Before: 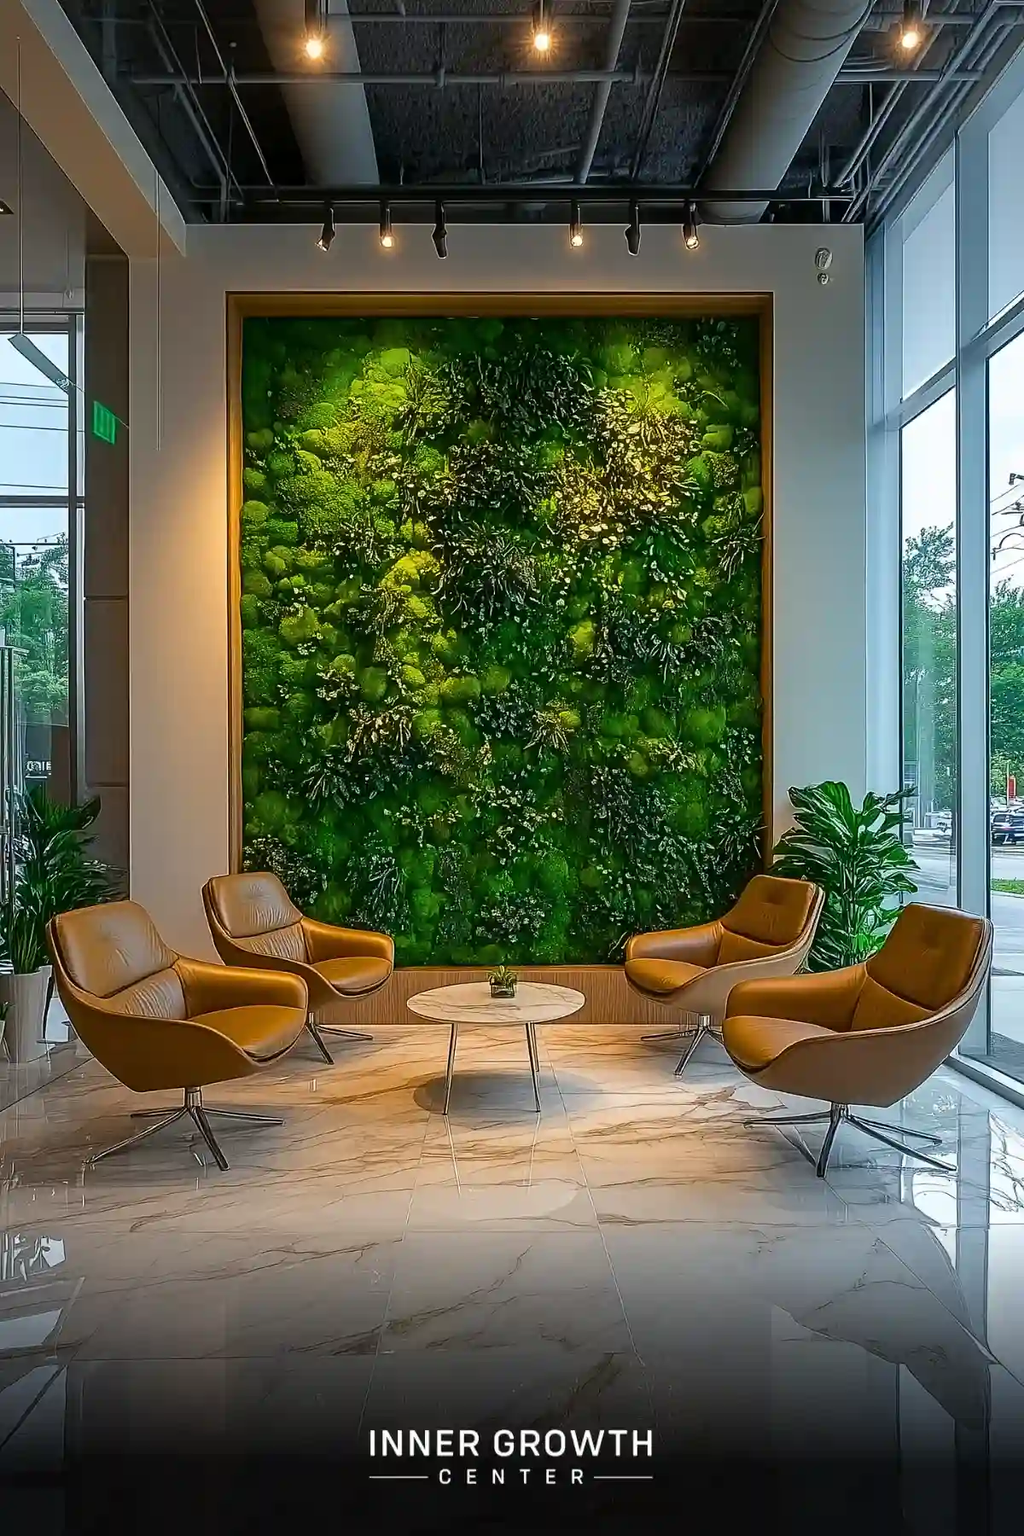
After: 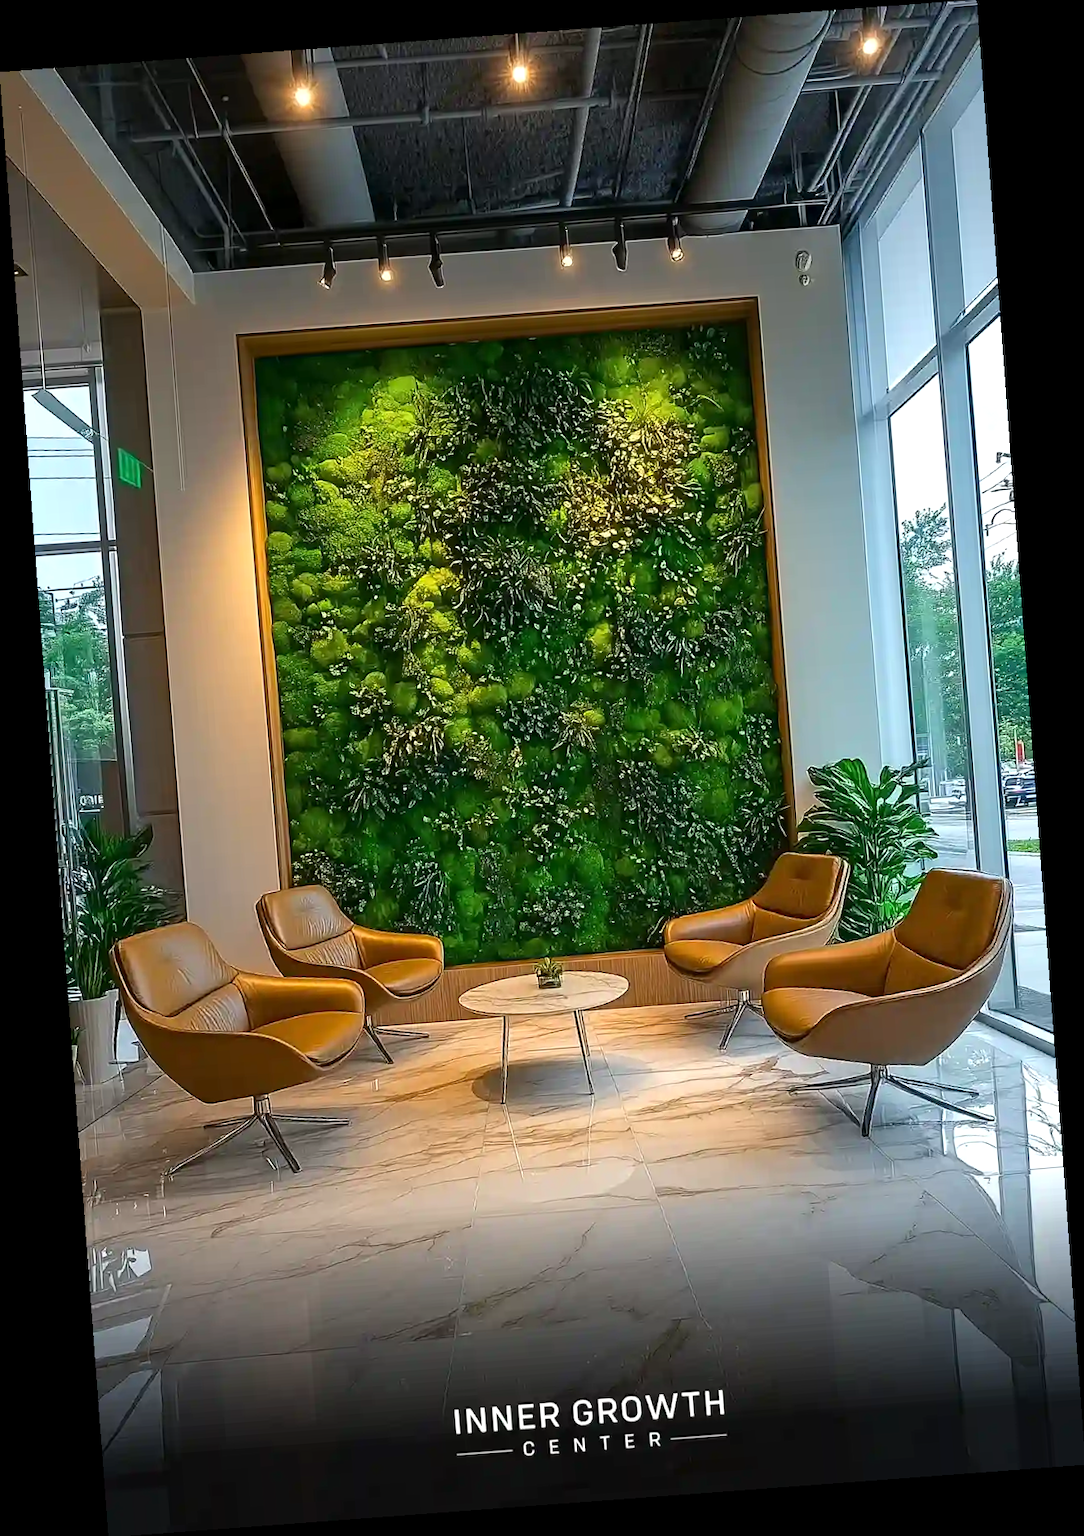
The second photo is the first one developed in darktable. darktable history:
exposure: exposure 0.29 EV, compensate highlight preservation false
rotate and perspective: rotation -4.25°, automatic cropping off
